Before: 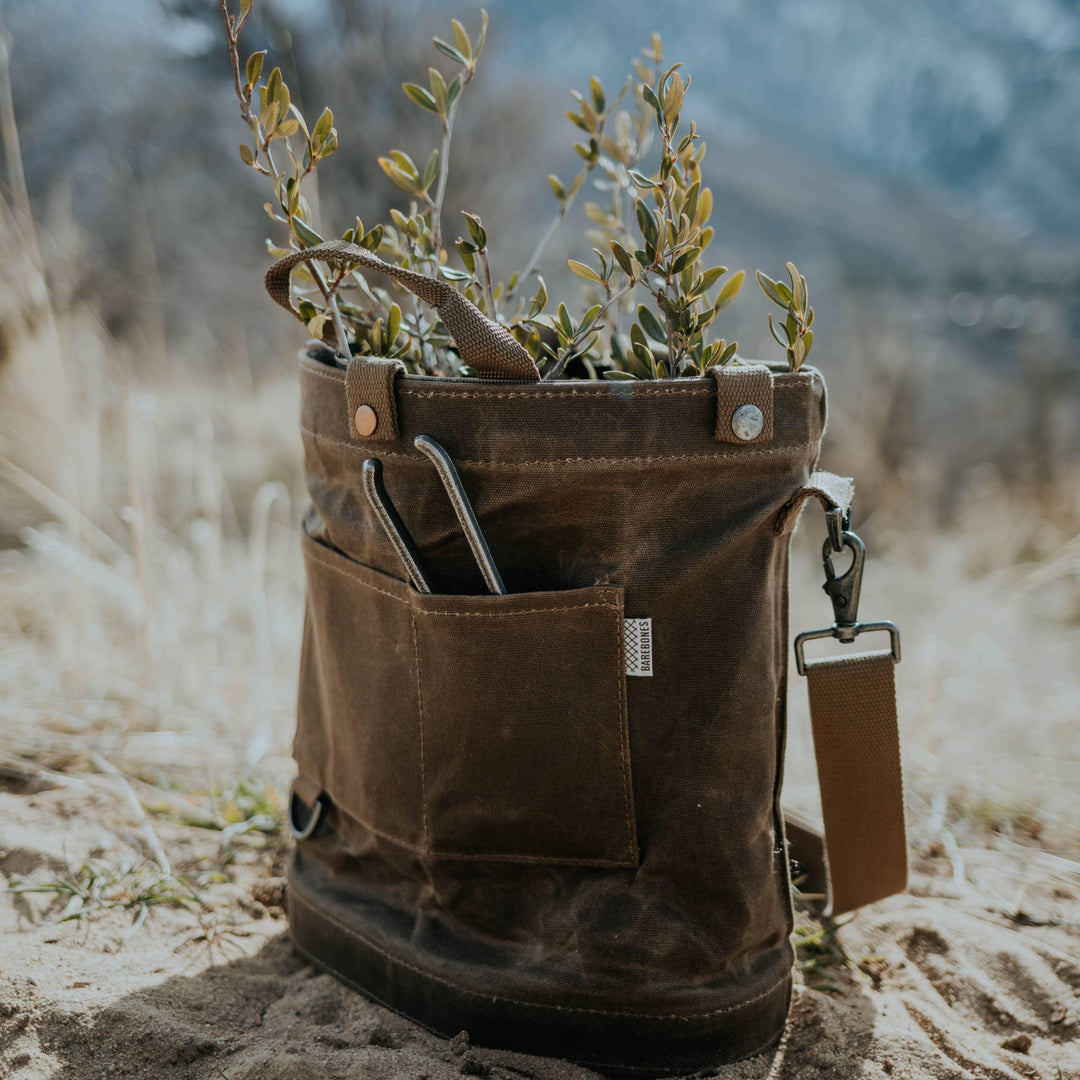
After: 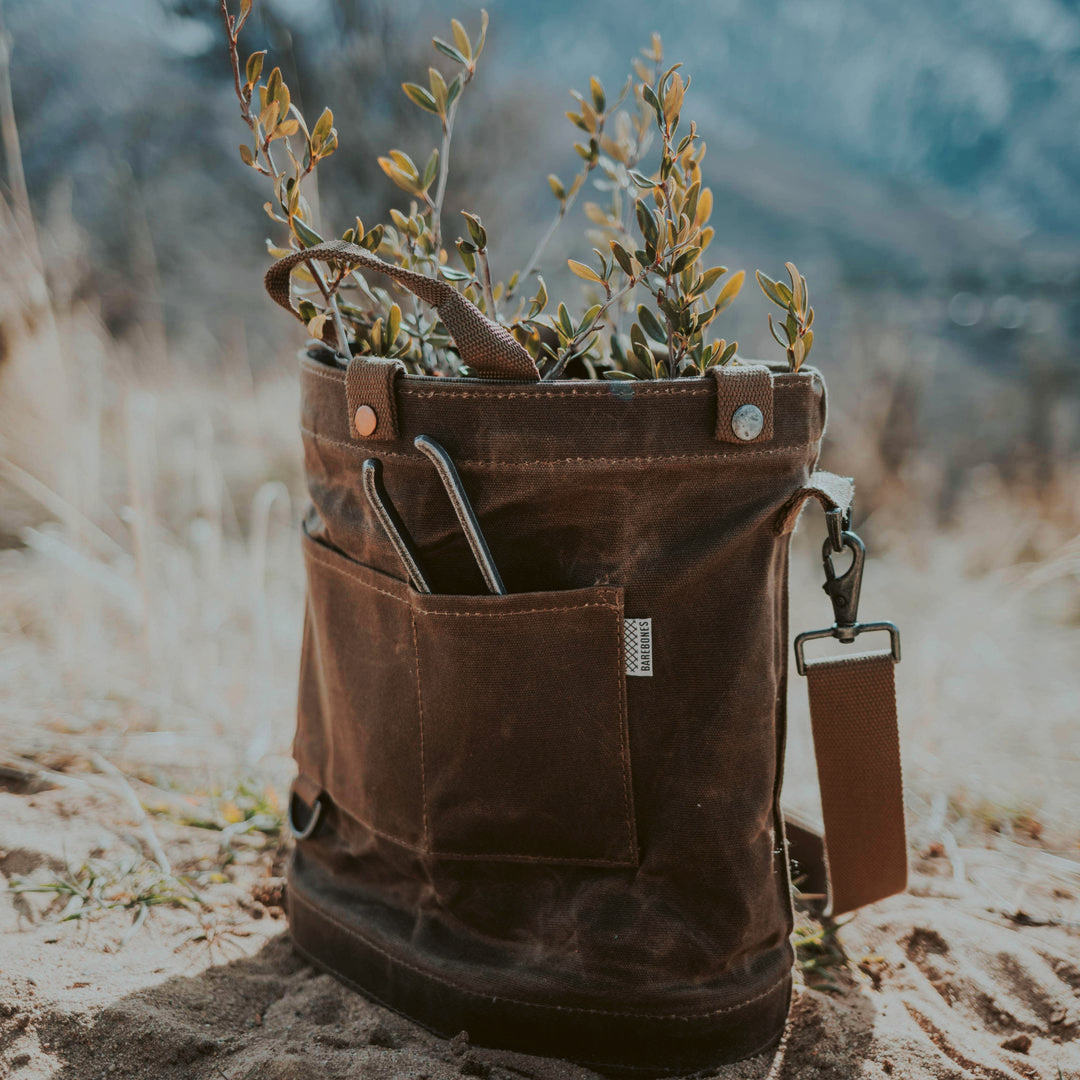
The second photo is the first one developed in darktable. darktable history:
tone curve: curves: ch0 [(0, 0) (0.003, 0.01) (0.011, 0.014) (0.025, 0.029) (0.044, 0.051) (0.069, 0.072) (0.1, 0.097) (0.136, 0.123) (0.177, 0.16) (0.224, 0.2) (0.277, 0.248) (0.335, 0.305) (0.399, 0.37) (0.468, 0.454) (0.543, 0.534) (0.623, 0.609) (0.709, 0.681) (0.801, 0.752) (0.898, 0.841) (1, 1)], preserve colors none
color look up table: target L [96.74, 96.48, 94.47, 90.79, 84.47, 89.69, 81.77, 73.27, 64.61, 63.35, 60.57, 52.24, 48.41, 32.47, 13.93, 200.8, 89.52, 89.36, 77.46, 68.51, 77.12, 68.89, 56.98, 60.16, 57.87, 55.09, 37.83, 31.79, 33.18, 69.4, 53.11, 49.4, 42.91, 46.04, 44.5, 25.13, 24.26, 28.94, 24.82, 12.48, 1.802, 94.98, 86.8, 75.81, 65.88, 65.59, 48.19, 39.65, 34.58], target a [-6.486, -11.42, -10.4, -63.78, -50.15, 7.096, -83.1, -2.393, -53.86, -11.73, -56.01, -12.97, -37.46, -5.371, -12.96, 0, 8.325, 11.18, 34.07, 62.15, 36.43, 61.26, 84.56, 32.78, 85.35, 80.4, 54.12, 8.868, 43.28, 49.96, 78.79, 75.46, 18.28, 68.46, 21.64, 54.44, 33.48, 53.03, 42.21, 35.63, 5.982, -19.78, -51.87, -52.32, -14.59, -19.24, -11.29, -22.92, -9.379], target b [92.64, 91.65, 29.59, 13.71, 42.18, 83.99, 74.73, 37.78, 23.76, 14.66, 49.67, 43.53, 30.16, 30.82, 16.32, -0.001, 2.519, 64.1, 22.57, 16.24, 75.18, 70.64, 42.06, 46.46, 73.01, 61.58, 23.02, 13.61, 43, -29.98, -36.37, -29.63, -41.24, 3.485, -11.99, -74.58, -62.47, -33.92, -33.81, 8.406, -21.24, -2.083, -14.33, -2.195, -38.01, -11.94, -37.85, -6.323, -3.133], num patches 49
